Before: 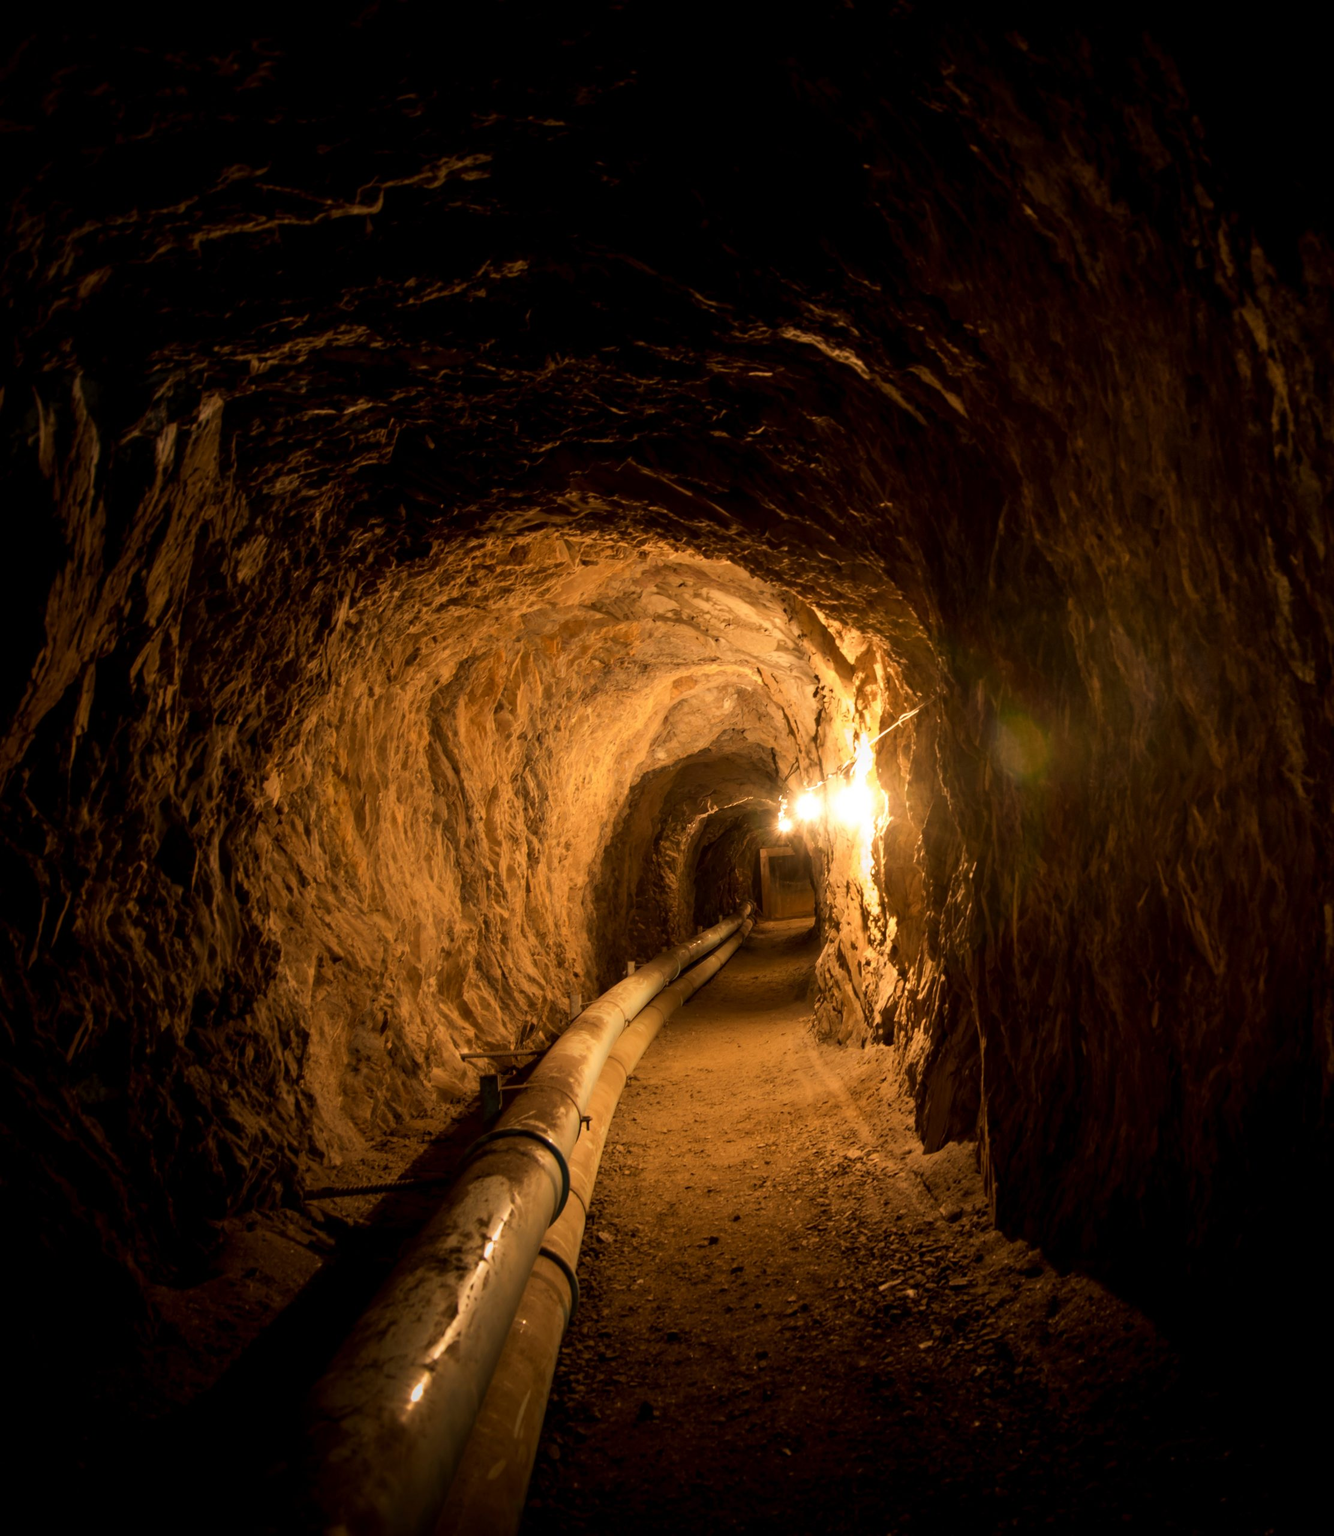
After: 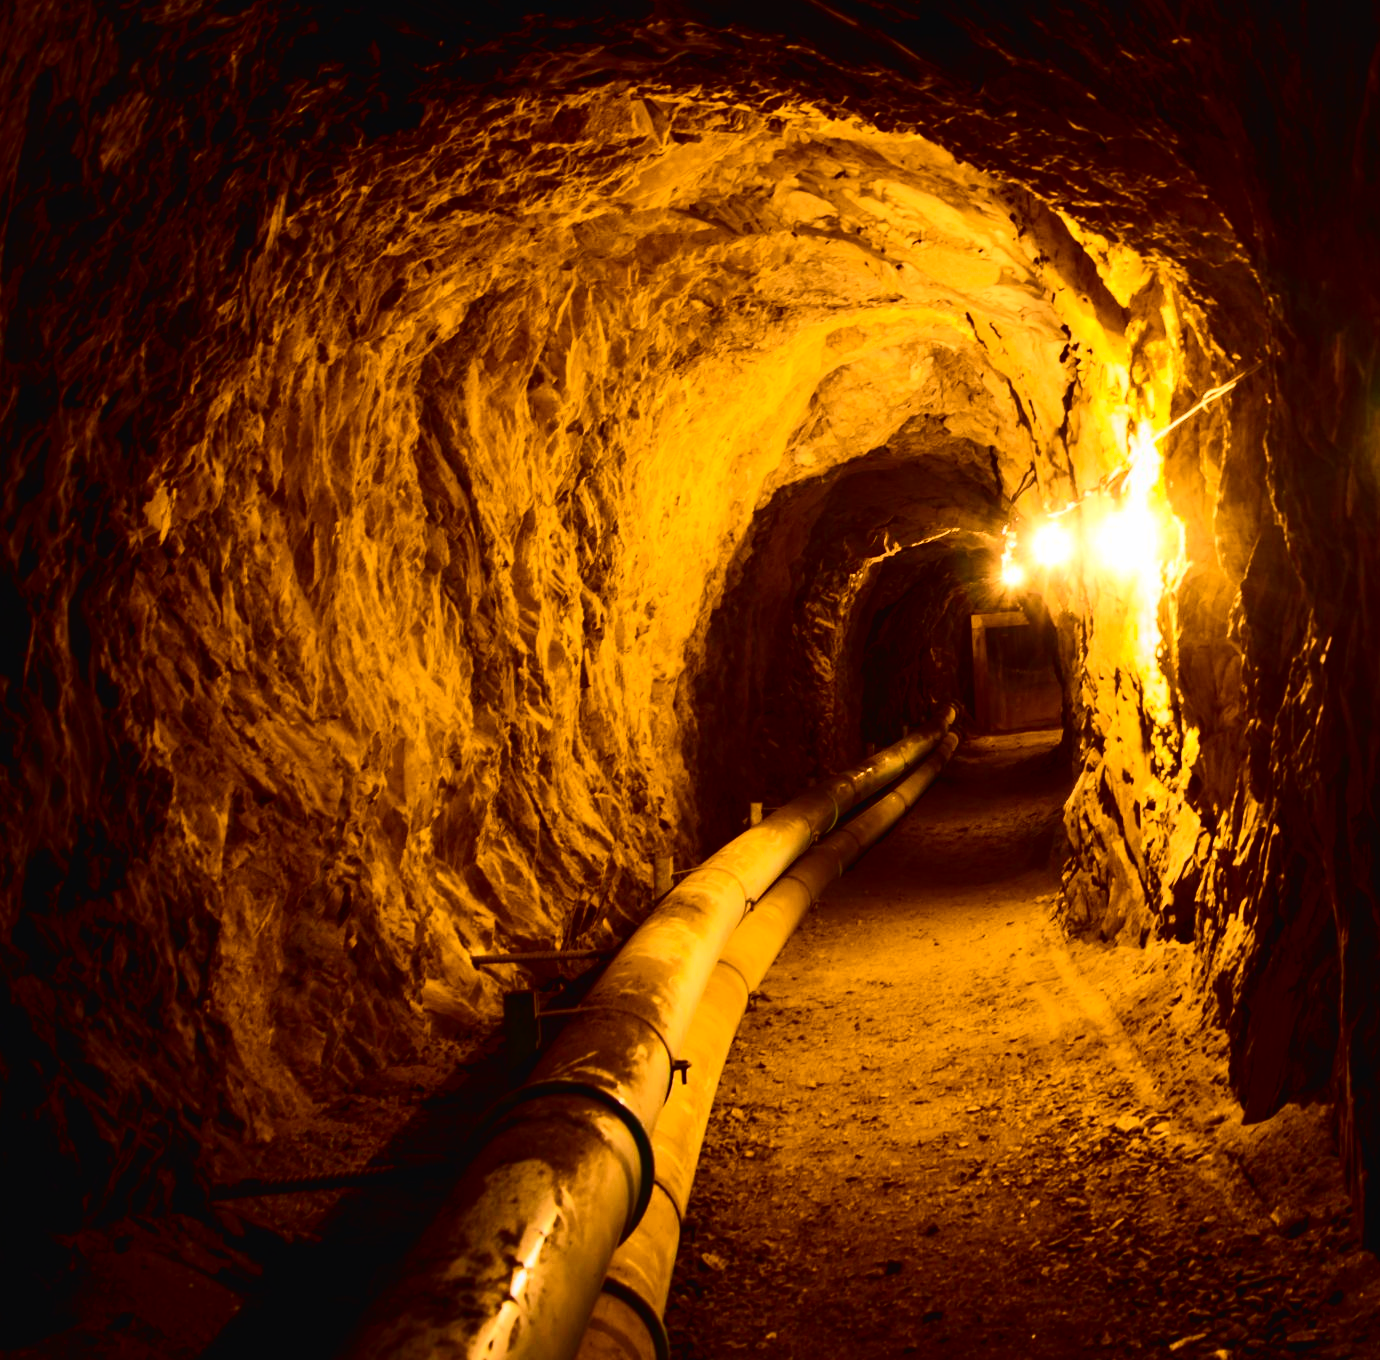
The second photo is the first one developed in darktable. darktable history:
color balance rgb: linear chroma grading › global chroma 15%, perceptual saturation grading › global saturation 30%
crop: left 13.312%, top 31.28%, right 24.627%, bottom 15.582%
tone curve: curves: ch0 [(0, 0.018) (0.061, 0.041) (0.205, 0.191) (0.289, 0.292) (0.39, 0.424) (0.493, 0.551) (0.666, 0.743) (0.795, 0.841) (1, 0.998)]; ch1 [(0, 0) (0.385, 0.343) (0.439, 0.415) (0.494, 0.498) (0.501, 0.501) (0.51, 0.509) (0.548, 0.563) (0.586, 0.61) (0.684, 0.658) (0.783, 0.804) (1, 1)]; ch2 [(0, 0) (0.304, 0.31) (0.403, 0.399) (0.441, 0.428) (0.47, 0.469) (0.498, 0.496) (0.524, 0.538) (0.566, 0.579) (0.648, 0.665) (0.697, 0.699) (1, 1)], color space Lab, independent channels, preserve colors none
contrast brightness saturation: contrast 0.28
